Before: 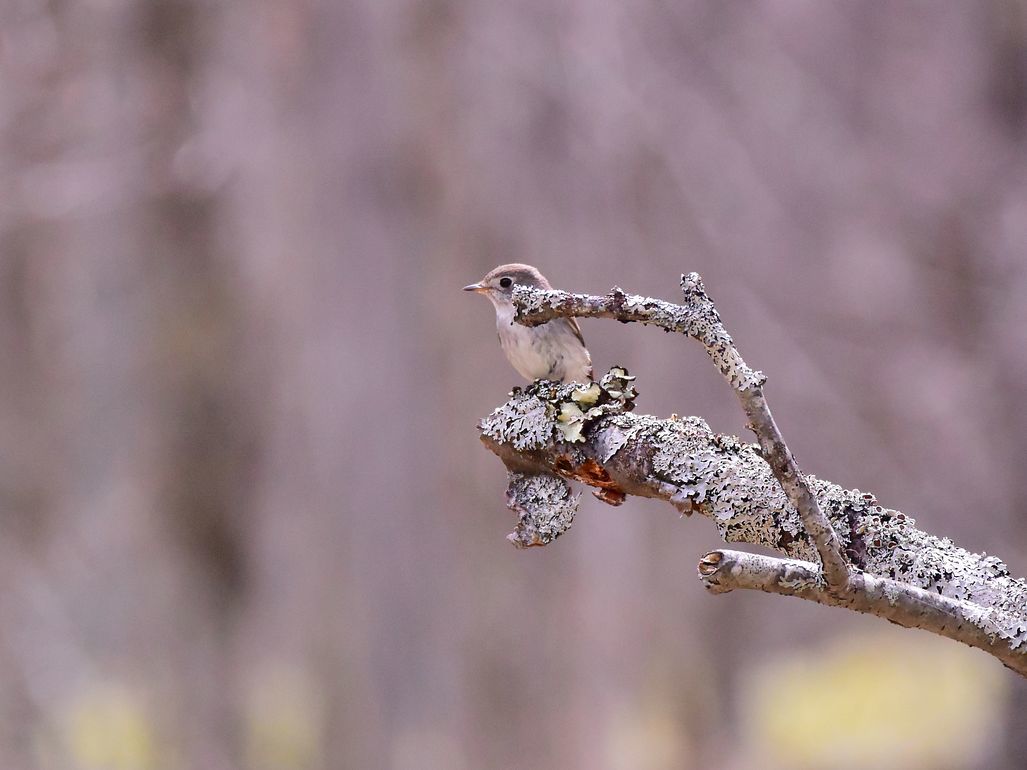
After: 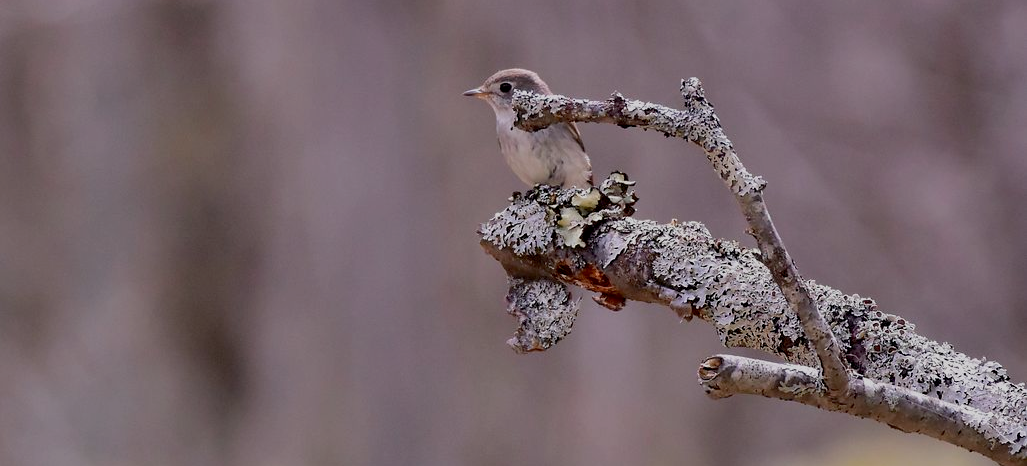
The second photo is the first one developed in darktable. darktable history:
crop and rotate: top 25.363%, bottom 14.022%
exposure: black level correction 0.009, exposure -0.63 EV, compensate highlight preservation false
